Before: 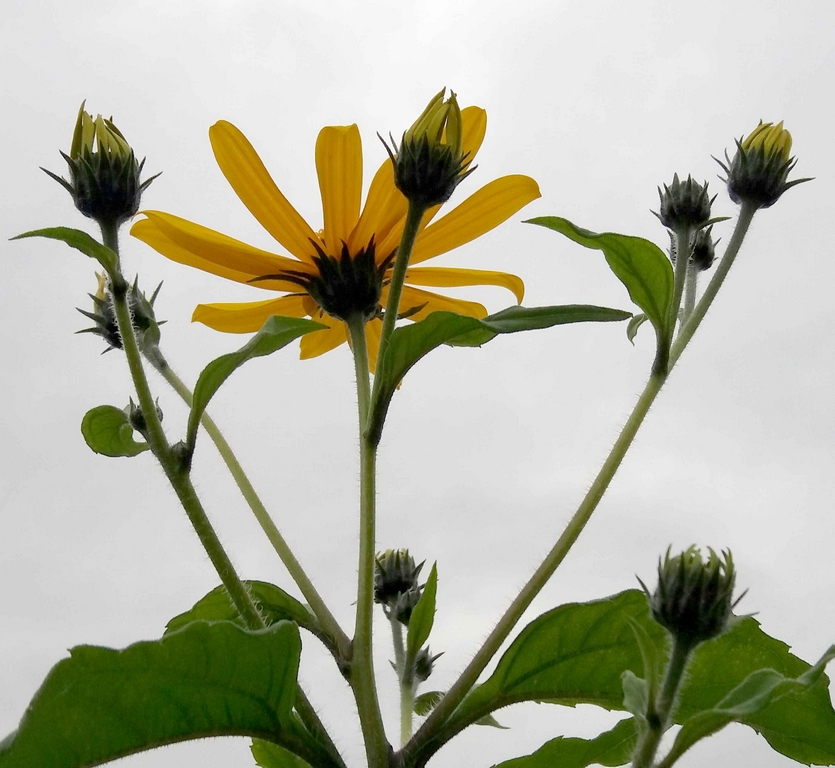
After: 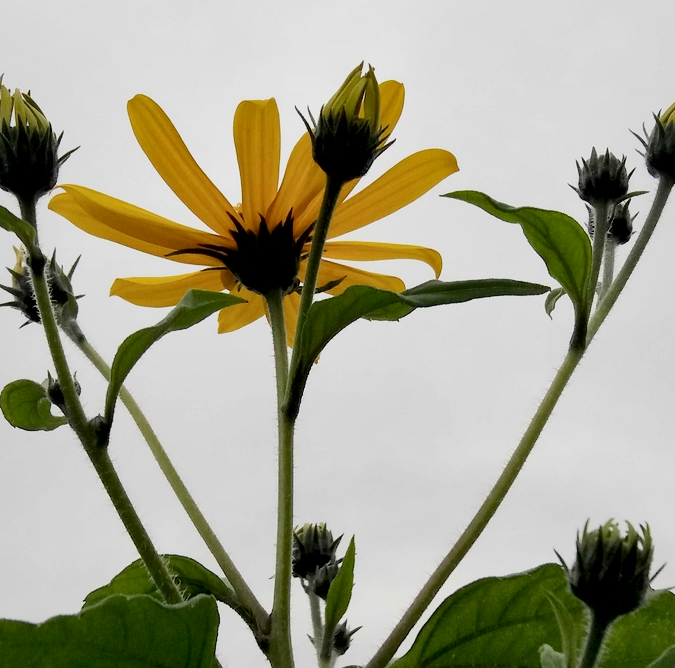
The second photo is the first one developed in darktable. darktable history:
crop: left 9.929%, top 3.475%, right 9.188%, bottom 9.529%
filmic rgb: black relative exposure -7.5 EV, white relative exposure 5 EV, hardness 3.31, contrast 1.3, contrast in shadows safe
local contrast: mode bilateral grid, contrast 25, coarseness 60, detail 151%, midtone range 0.2
